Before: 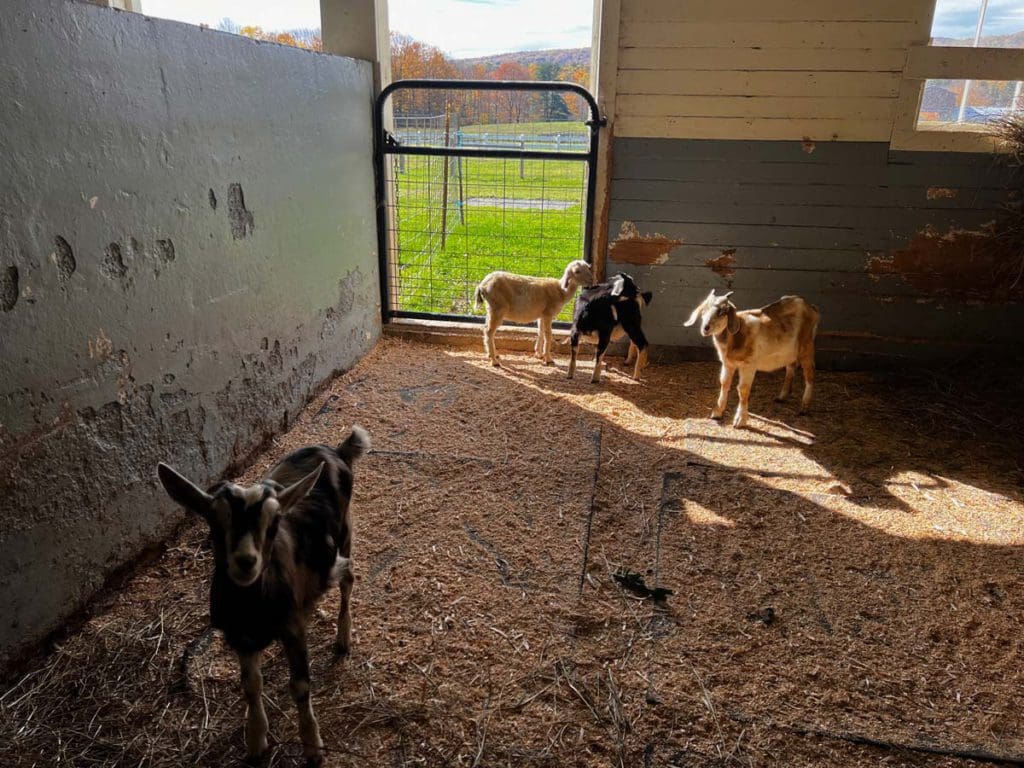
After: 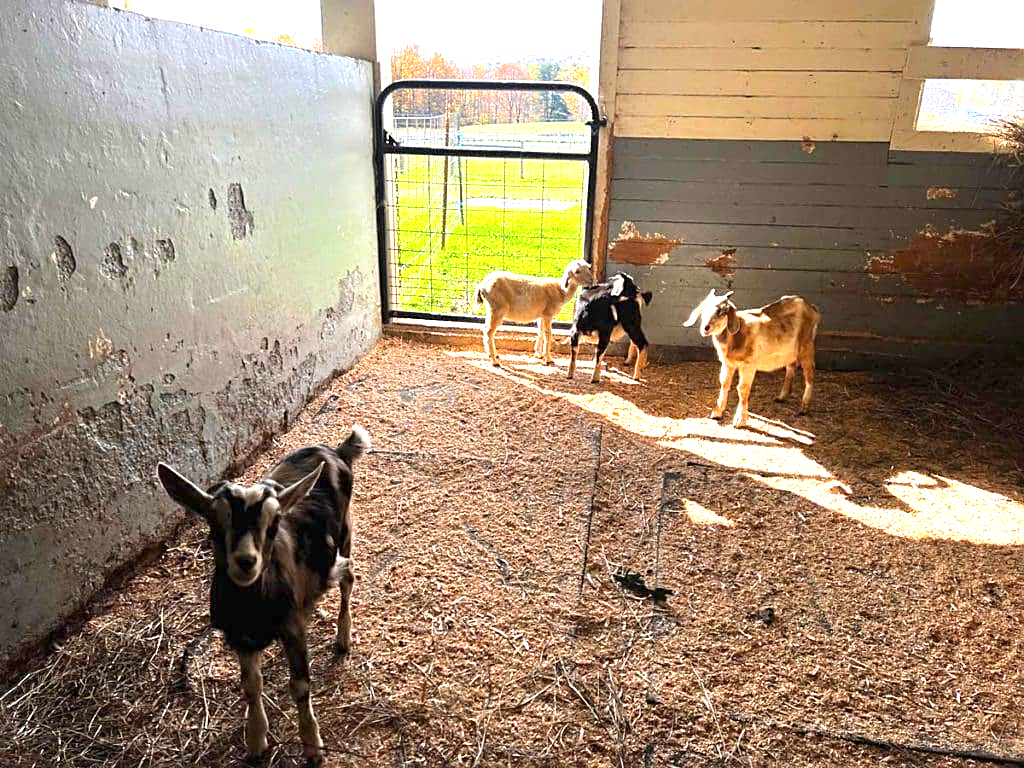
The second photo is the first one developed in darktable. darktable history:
sharpen: on, module defaults
exposure: black level correction 0, exposure 1.741 EV, compensate exposure bias true, compensate highlight preservation false
